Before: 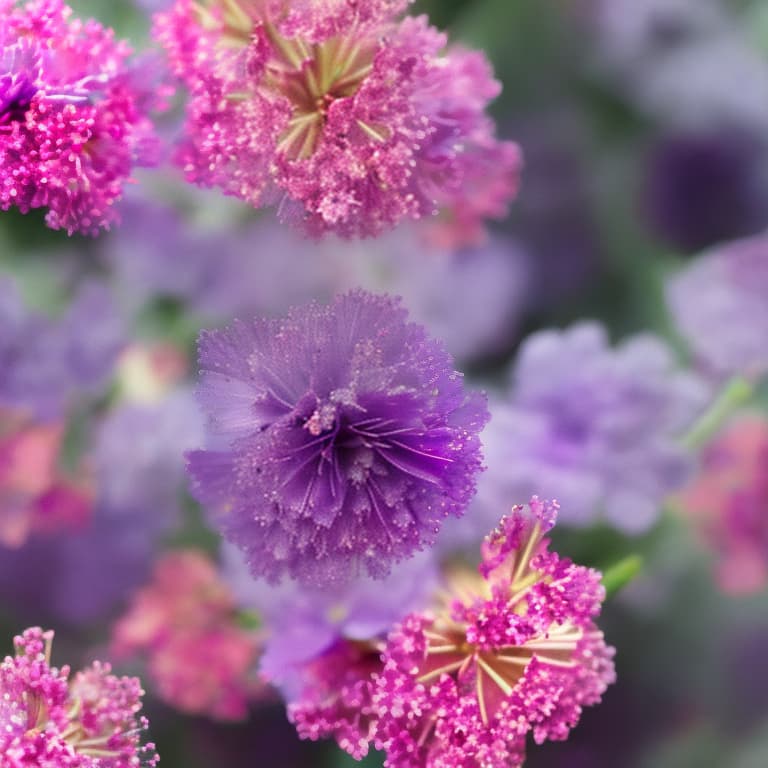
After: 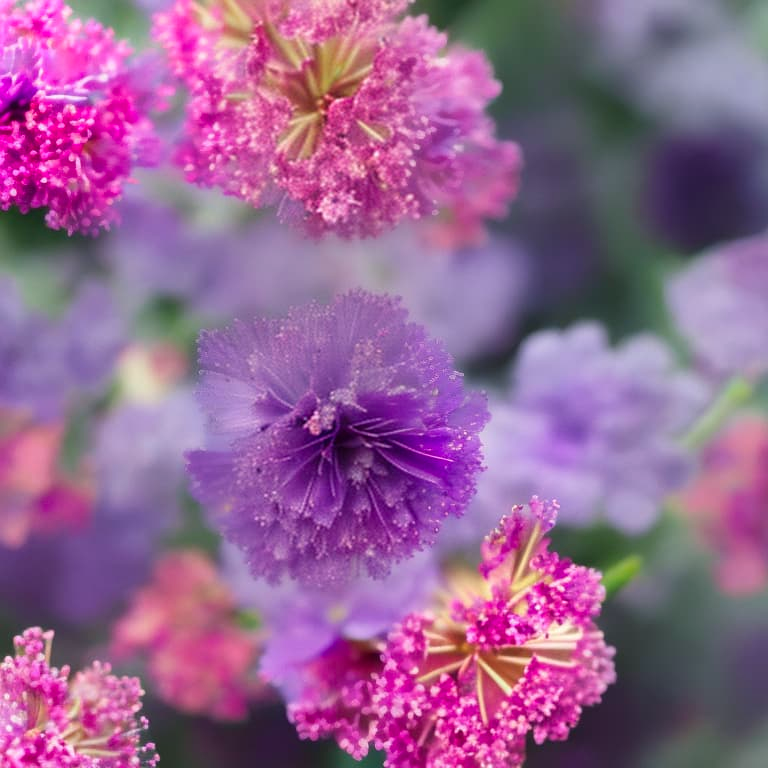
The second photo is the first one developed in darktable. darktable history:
color balance rgb: shadows lift › chroma 2.005%, shadows lift › hue 216.27°, perceptual saturation grading › global saturation 9.837%, global vibrance 10.926%
